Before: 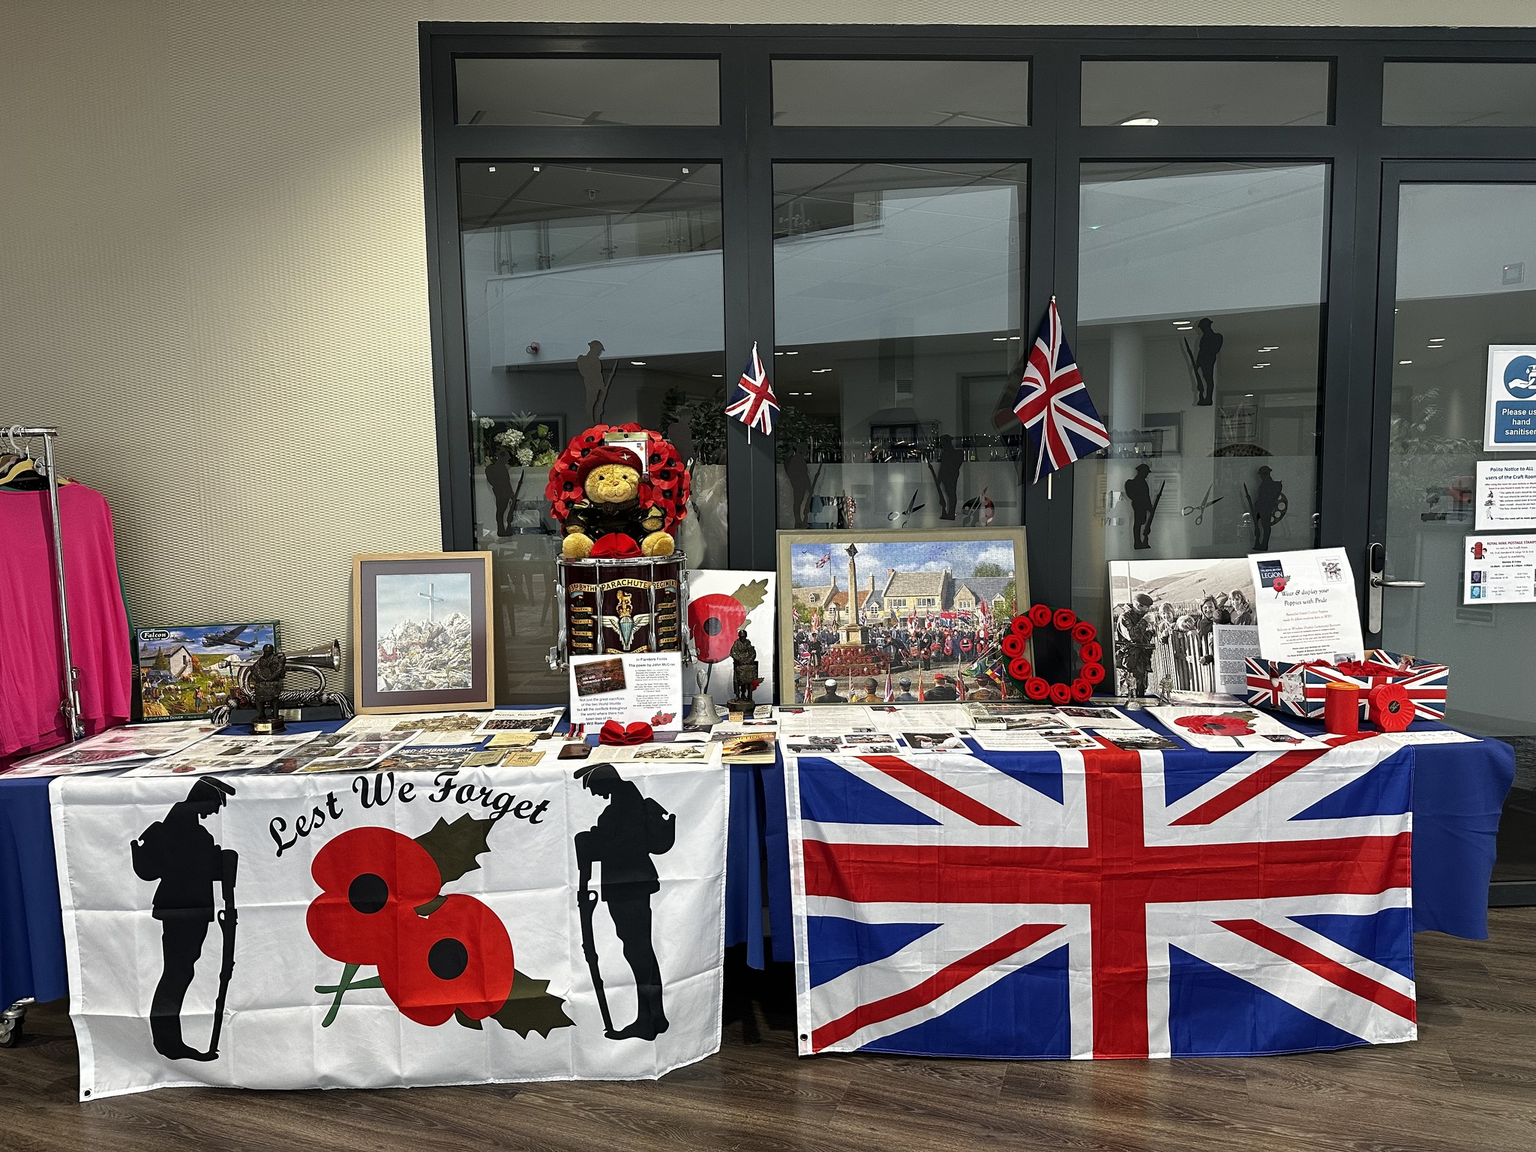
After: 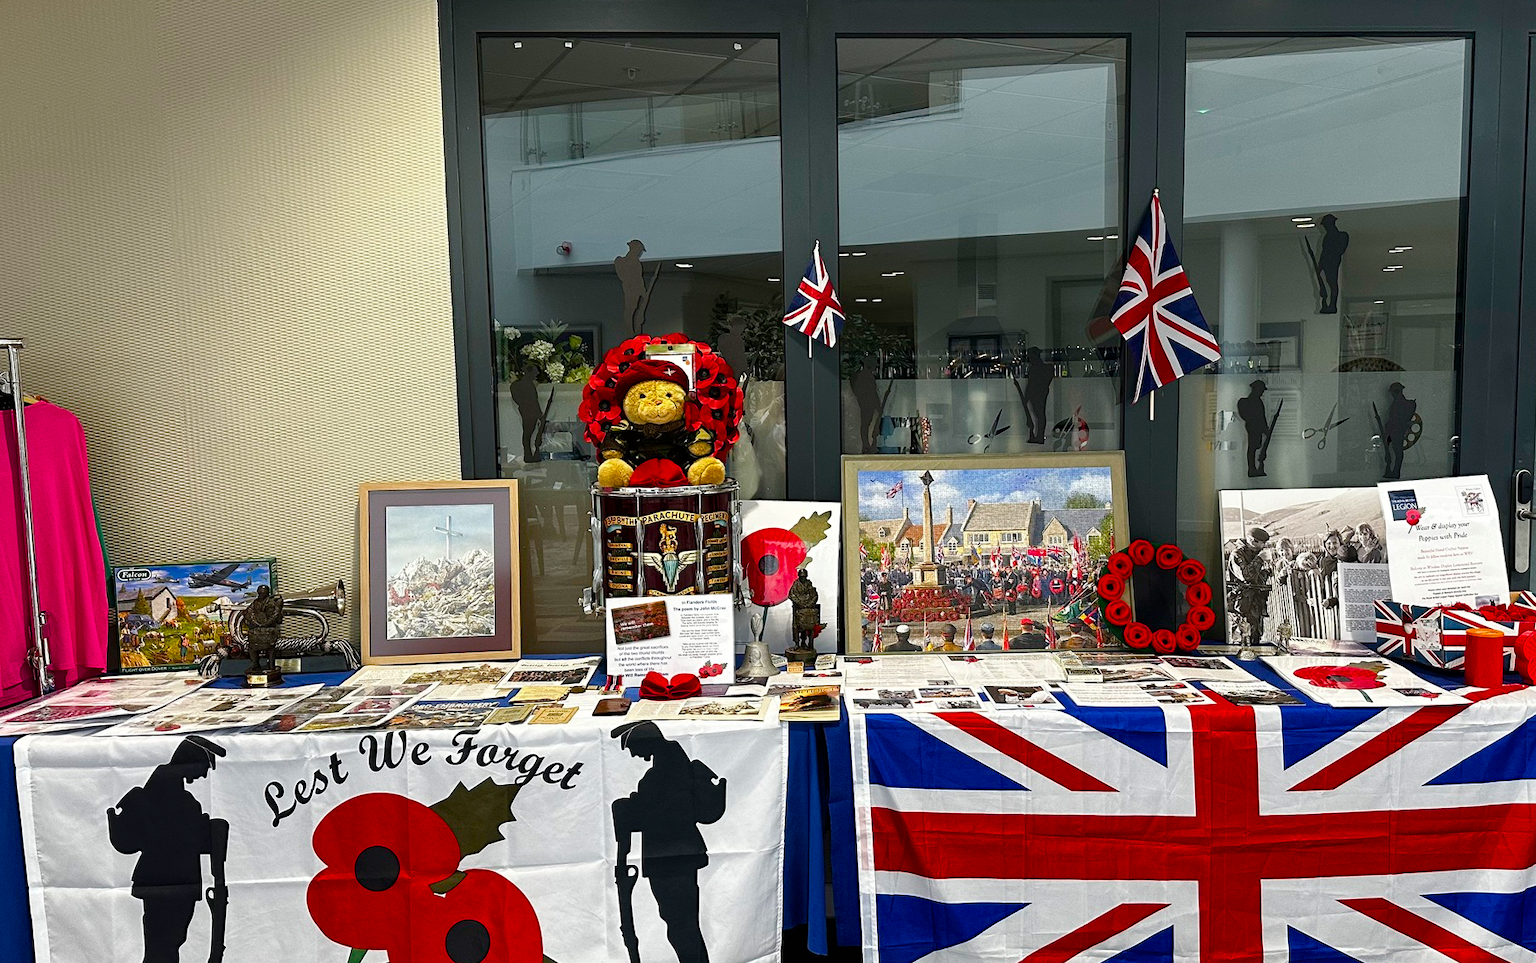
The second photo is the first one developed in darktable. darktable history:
crop and rotate: left 2.425%, top 11.305%, right 9.6%, bottom 15.08%
color balance rgb: perceptual saturation grading › global saturation 35%, perceptual saturation grading › highlights -30%, perceptual saturation grading › shadows 35%, perceptual brilliance grading › global brilliance 3%, perceptual brilliance grading › highlights -3%, perceptual brilliance grading › shadows 3%
